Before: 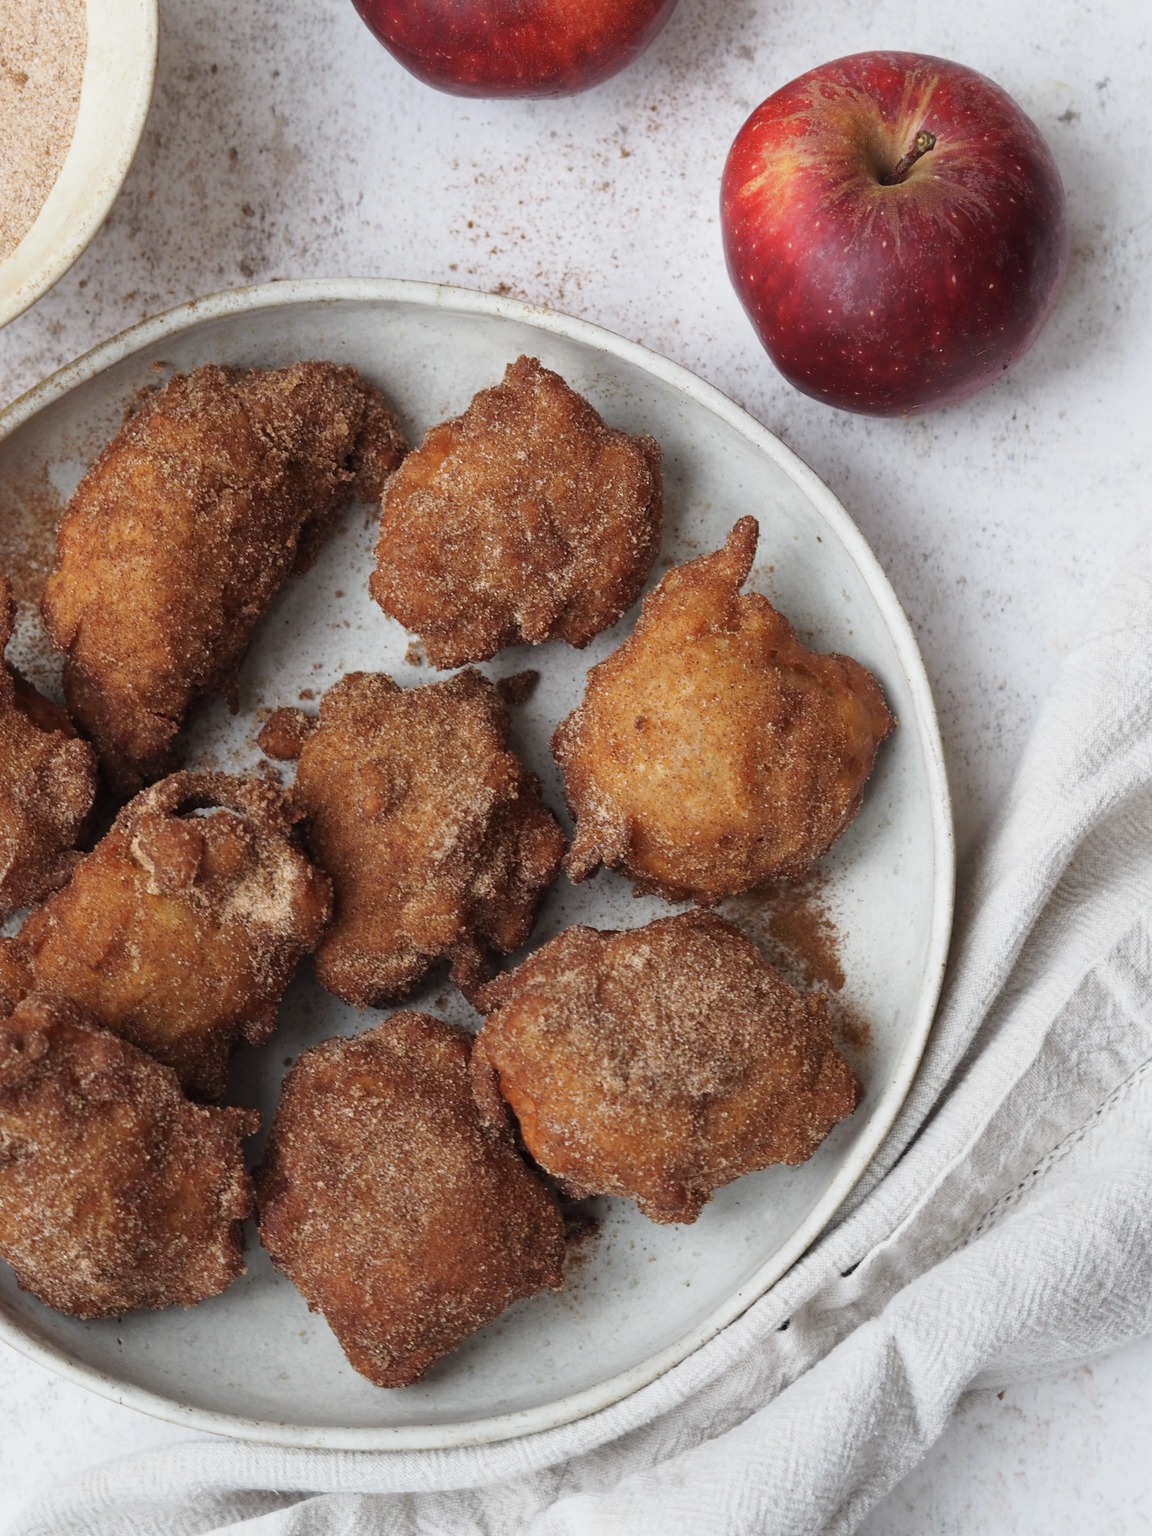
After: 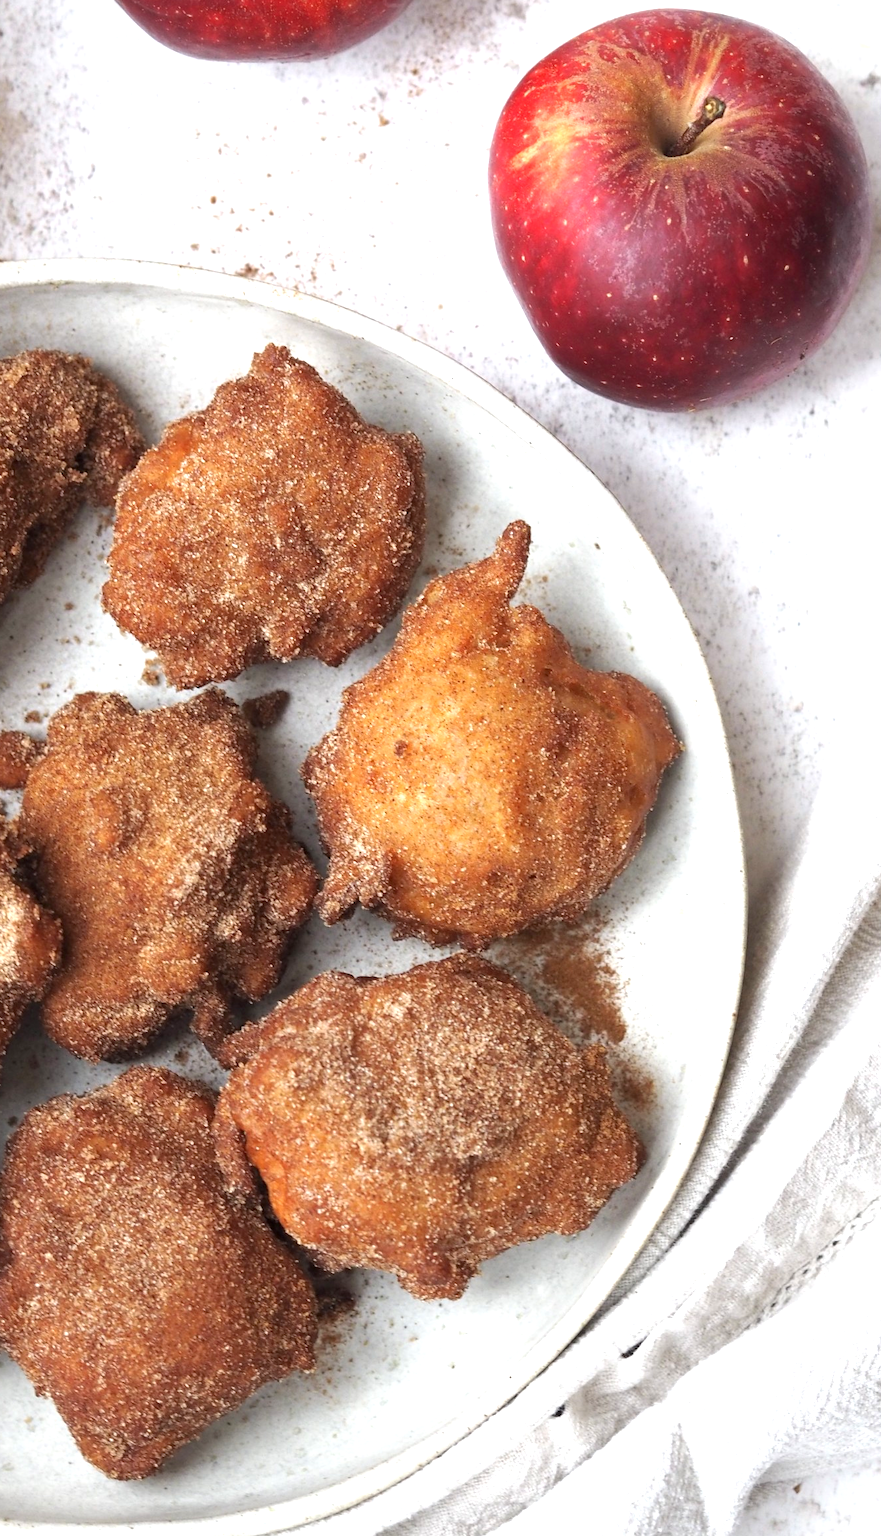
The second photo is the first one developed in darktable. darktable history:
vibrance: on, module defaults
exposure: black level correction 0.001, exposure 0.955 EV, compensate exposure bias true, compensate highlight preservation false
crop and rotate: left 24.034%, top 2.838%, right 6.406%, bottom 6.299%
